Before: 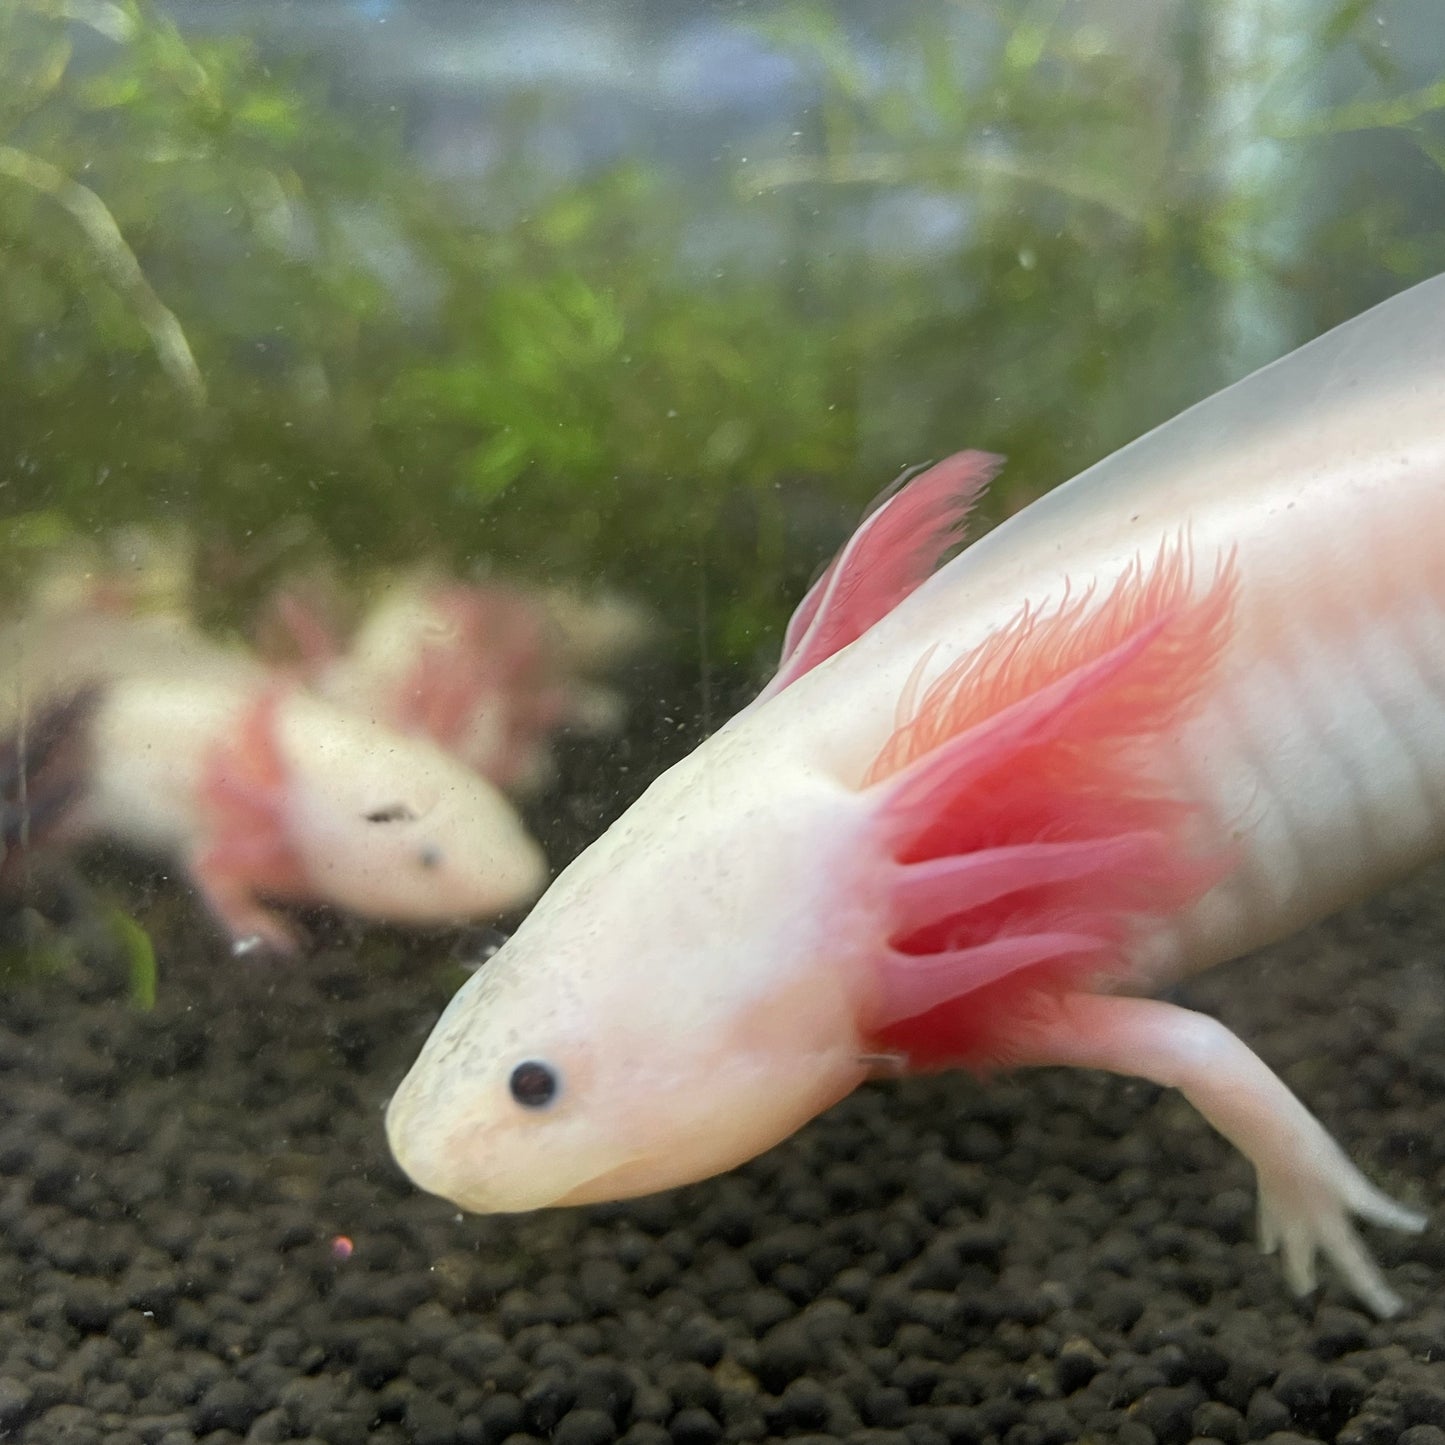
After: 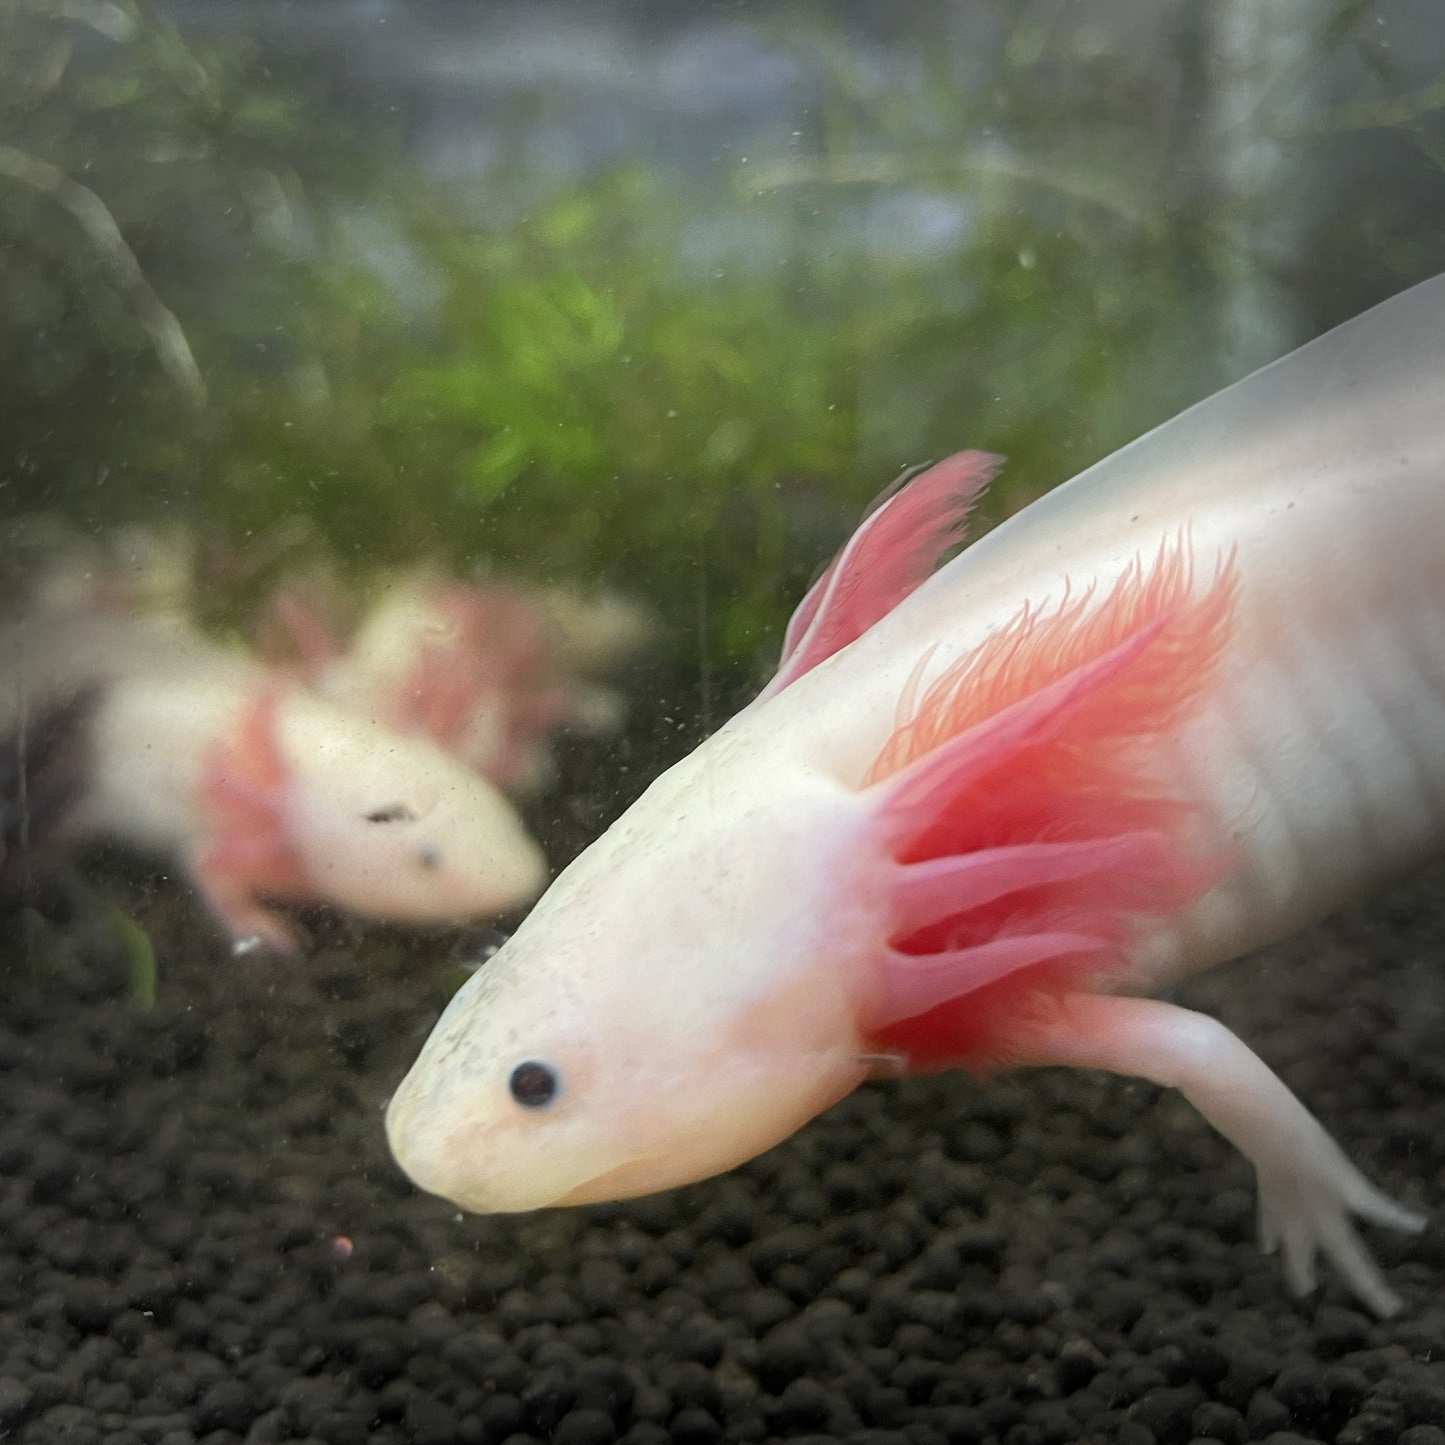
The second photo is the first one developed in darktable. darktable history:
vignetting: fall-off start 68.62%, fall-off radius 28.69%, width/height ratio 0.986, shape 0.862
